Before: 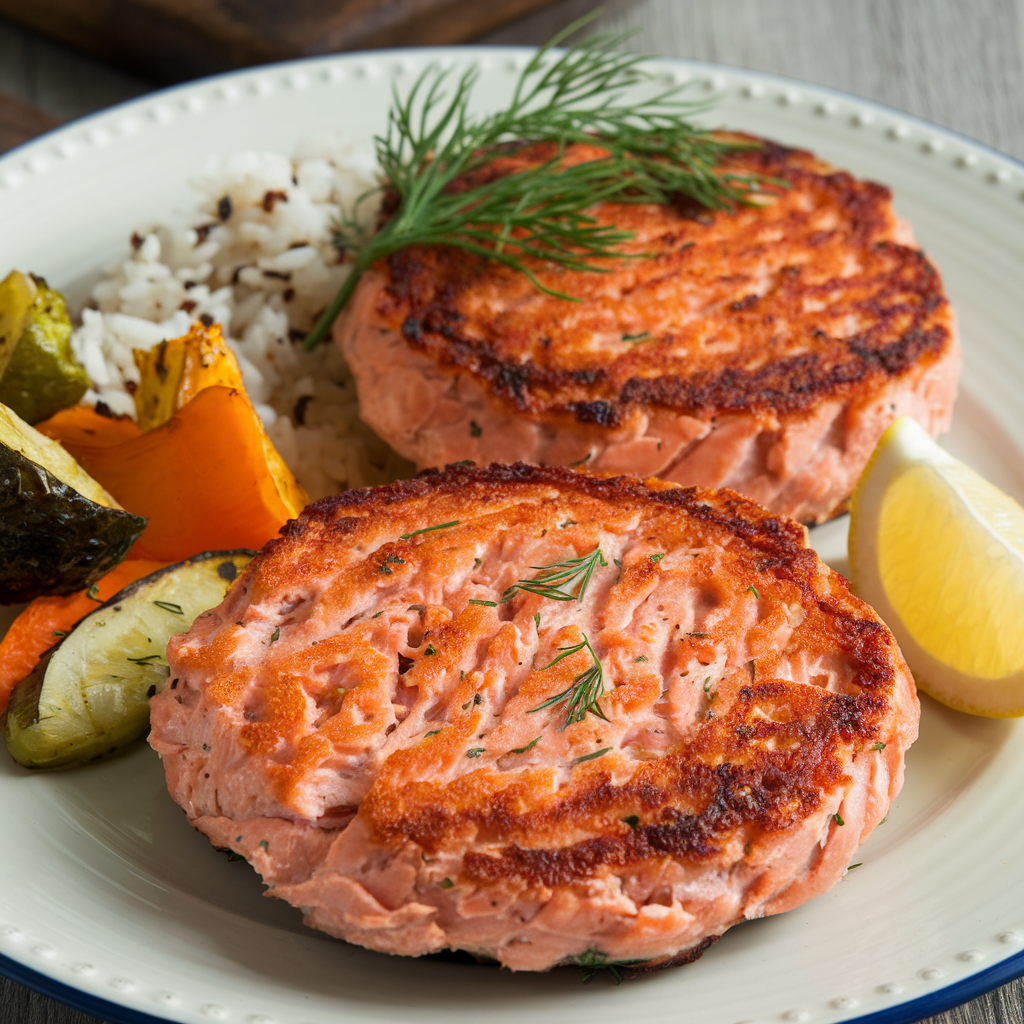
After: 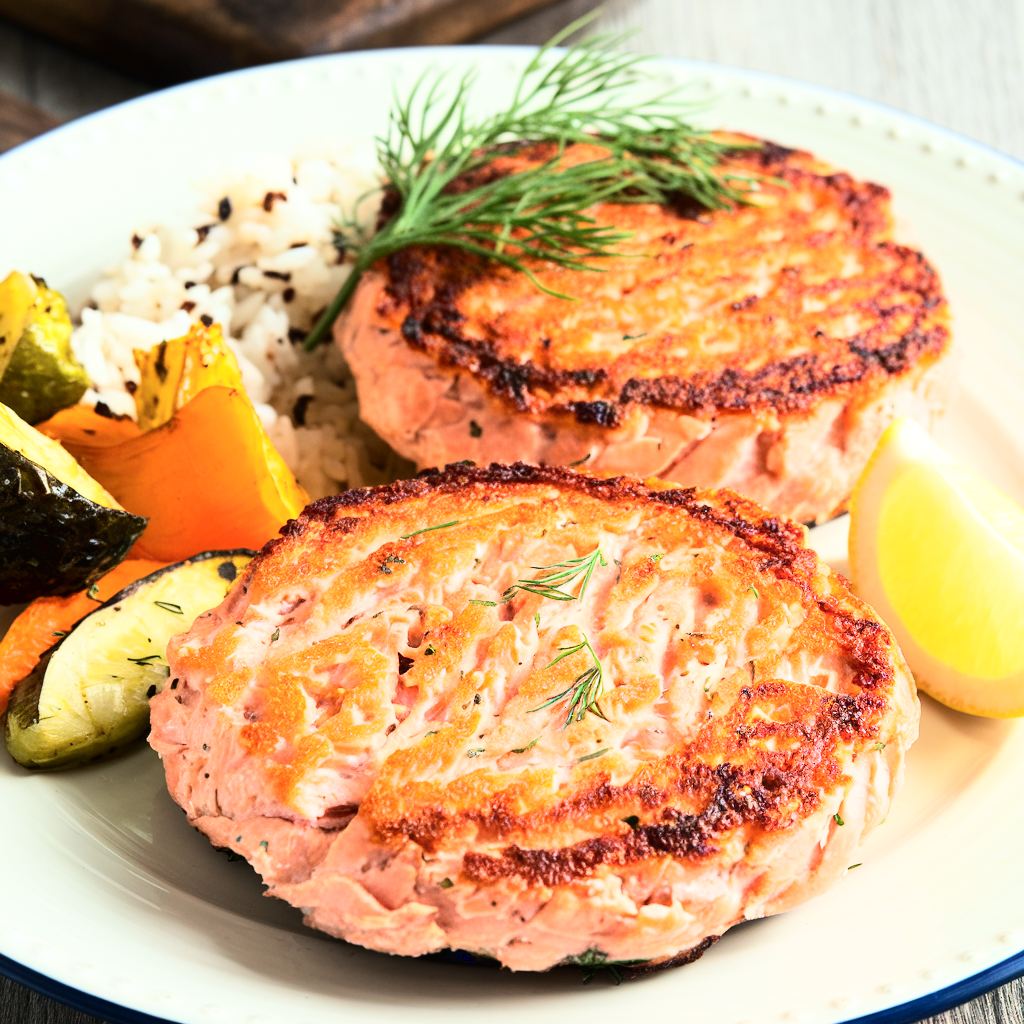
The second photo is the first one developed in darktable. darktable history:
contrast brightness saturation: contrast 0.154, brightness 0.043
base curve: curves: ch0 [(0, 0.003) (0.001, 0.002) (0.006, 0.004) (0.02, 0.022) (0.048, 0.086) (0.094, 0.234) (0.162, 0.431) (0.258, 0.629) (0.385, 0.8) (0.548, 0.918) (0.751, 0.988) (1, 1)]
